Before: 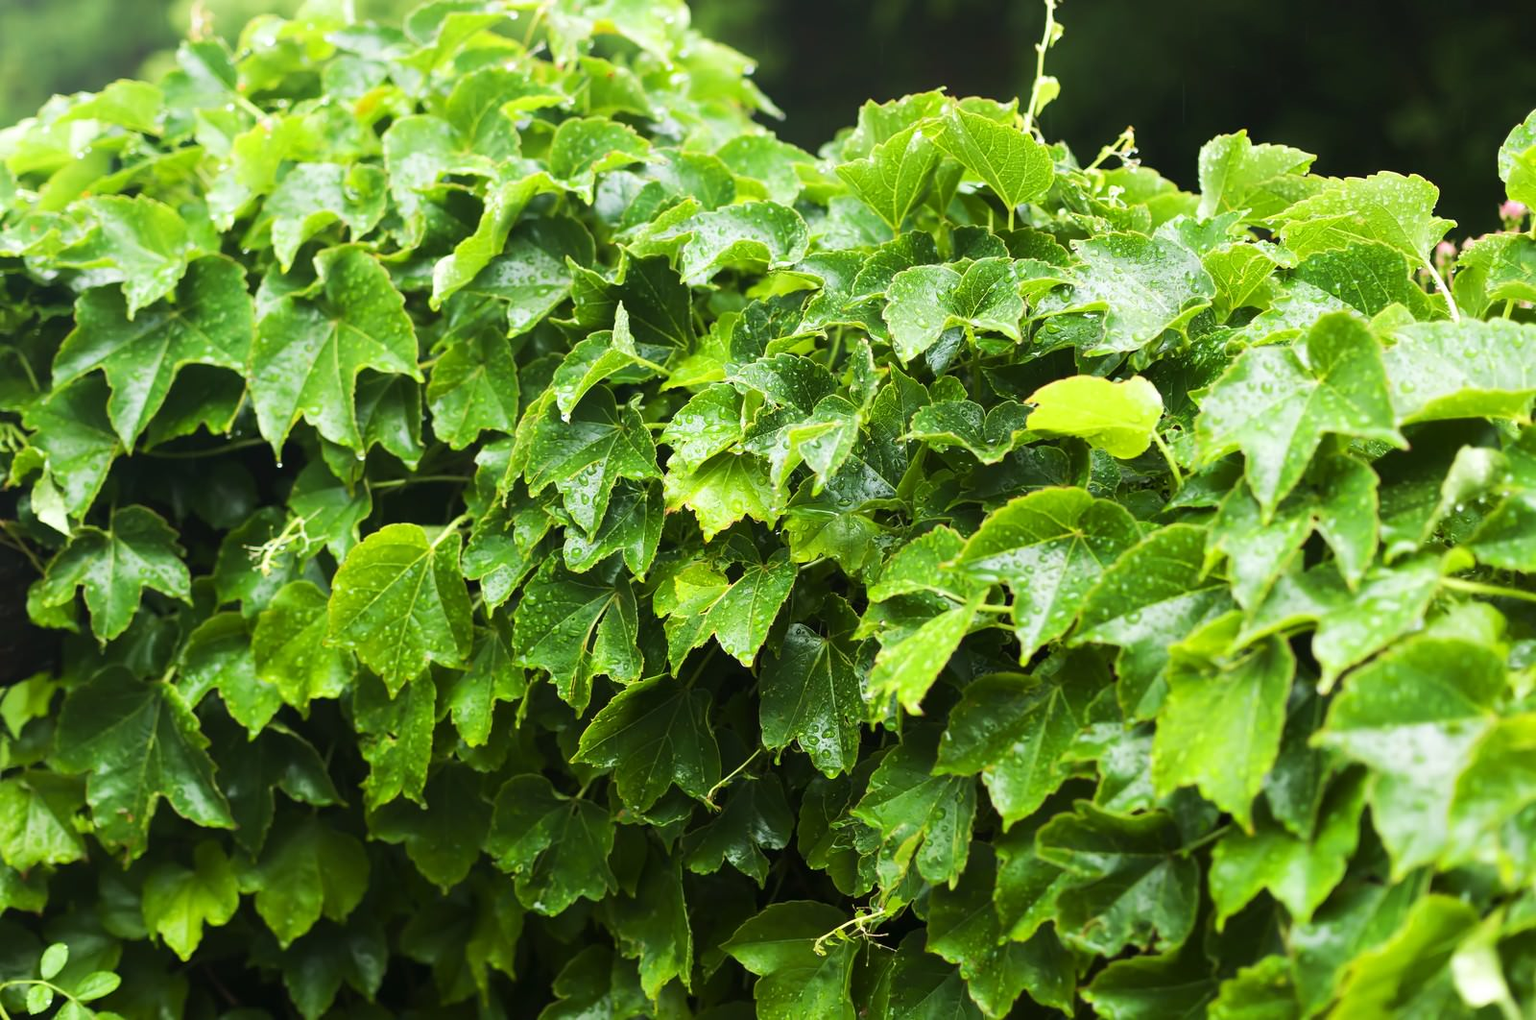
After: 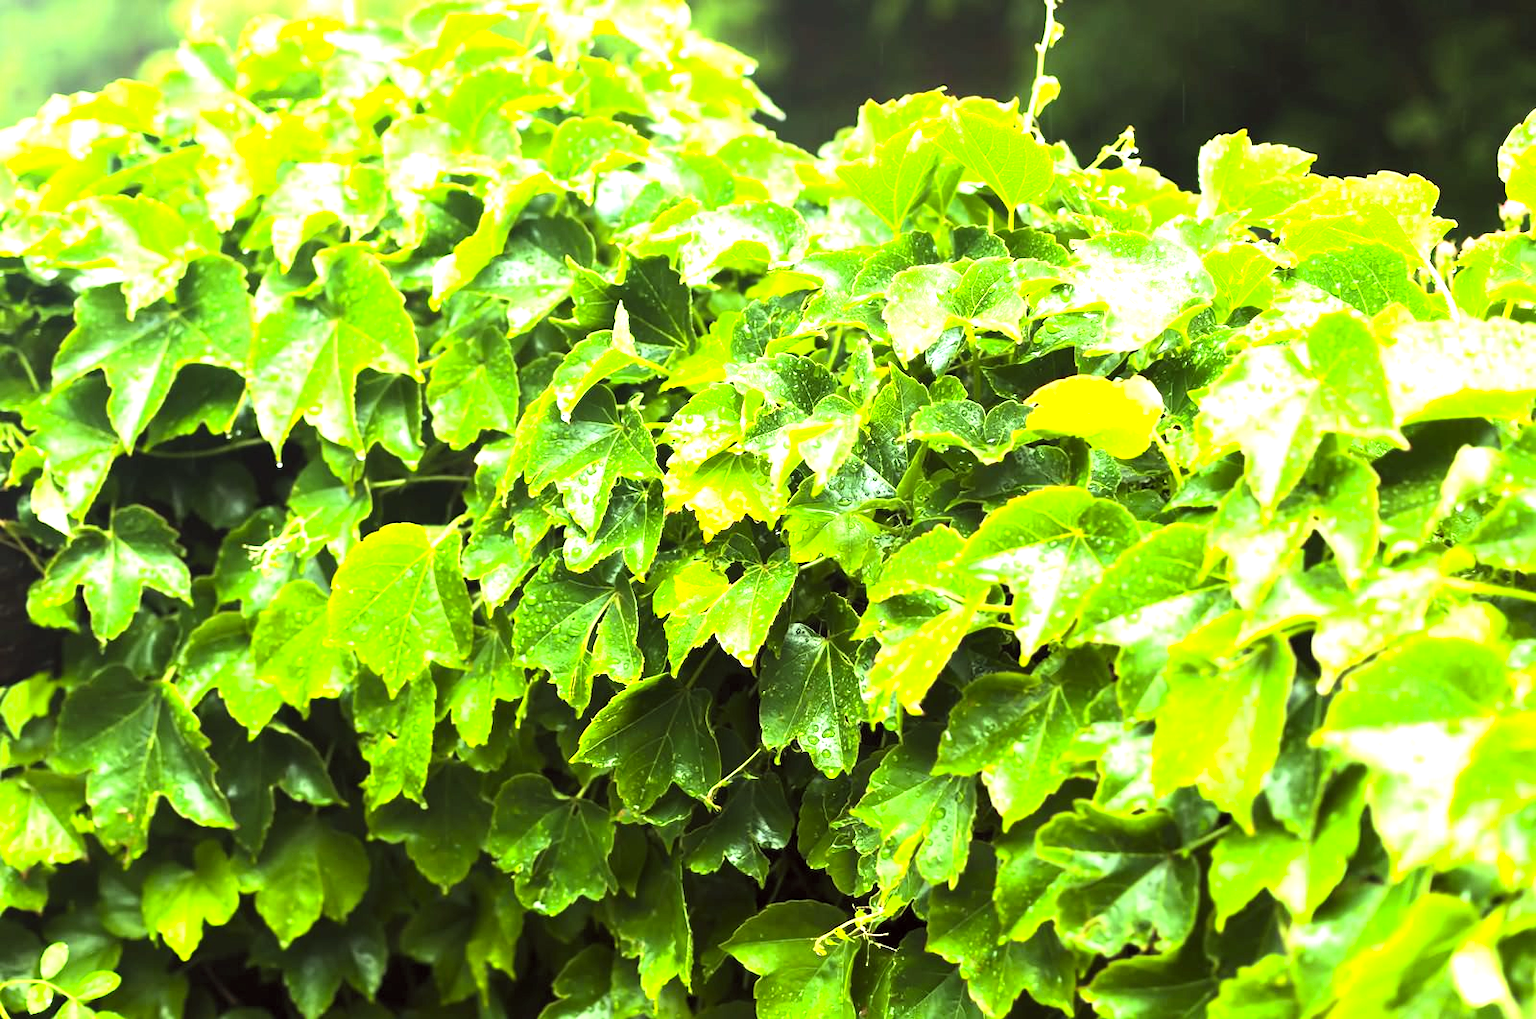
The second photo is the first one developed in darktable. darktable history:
color correction: highlights a* -1.12, highlights b* 4.56, shadows a* 3.53
levels: levels [0.055, 0.477, 0.9]
exposure: black level correction 0, exposure 0.892 EV, compensate exposure bias true, compensate highlight preservation false
contrast brightness saturation: contrast 0.2, brightness 0.151, saturation 0.145
